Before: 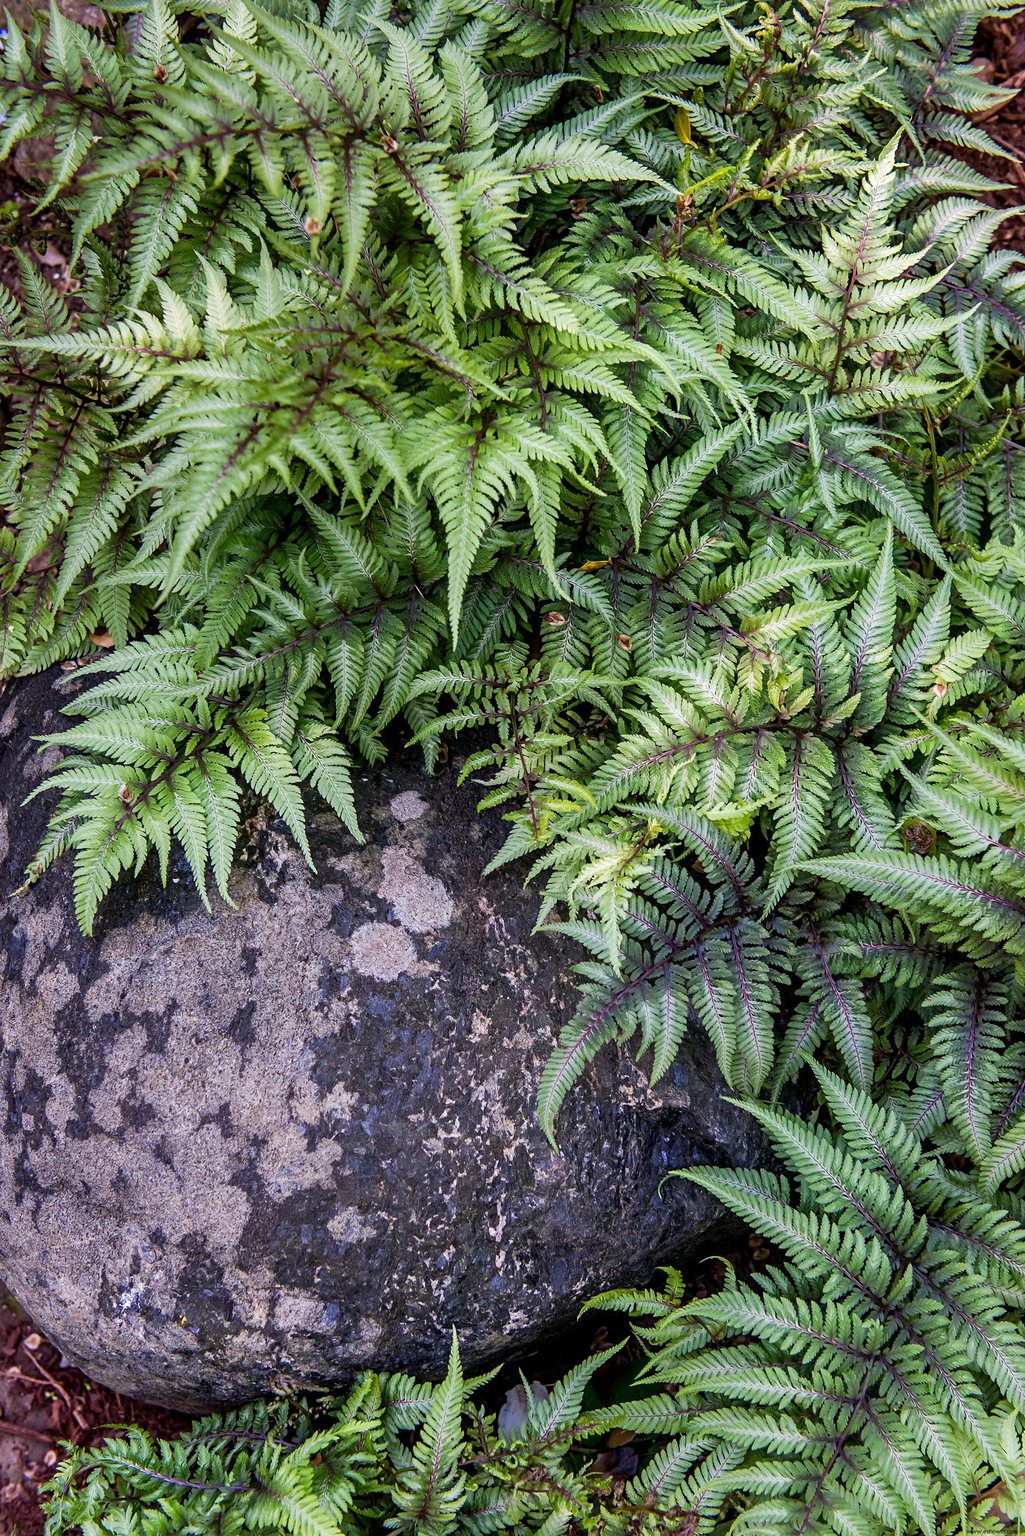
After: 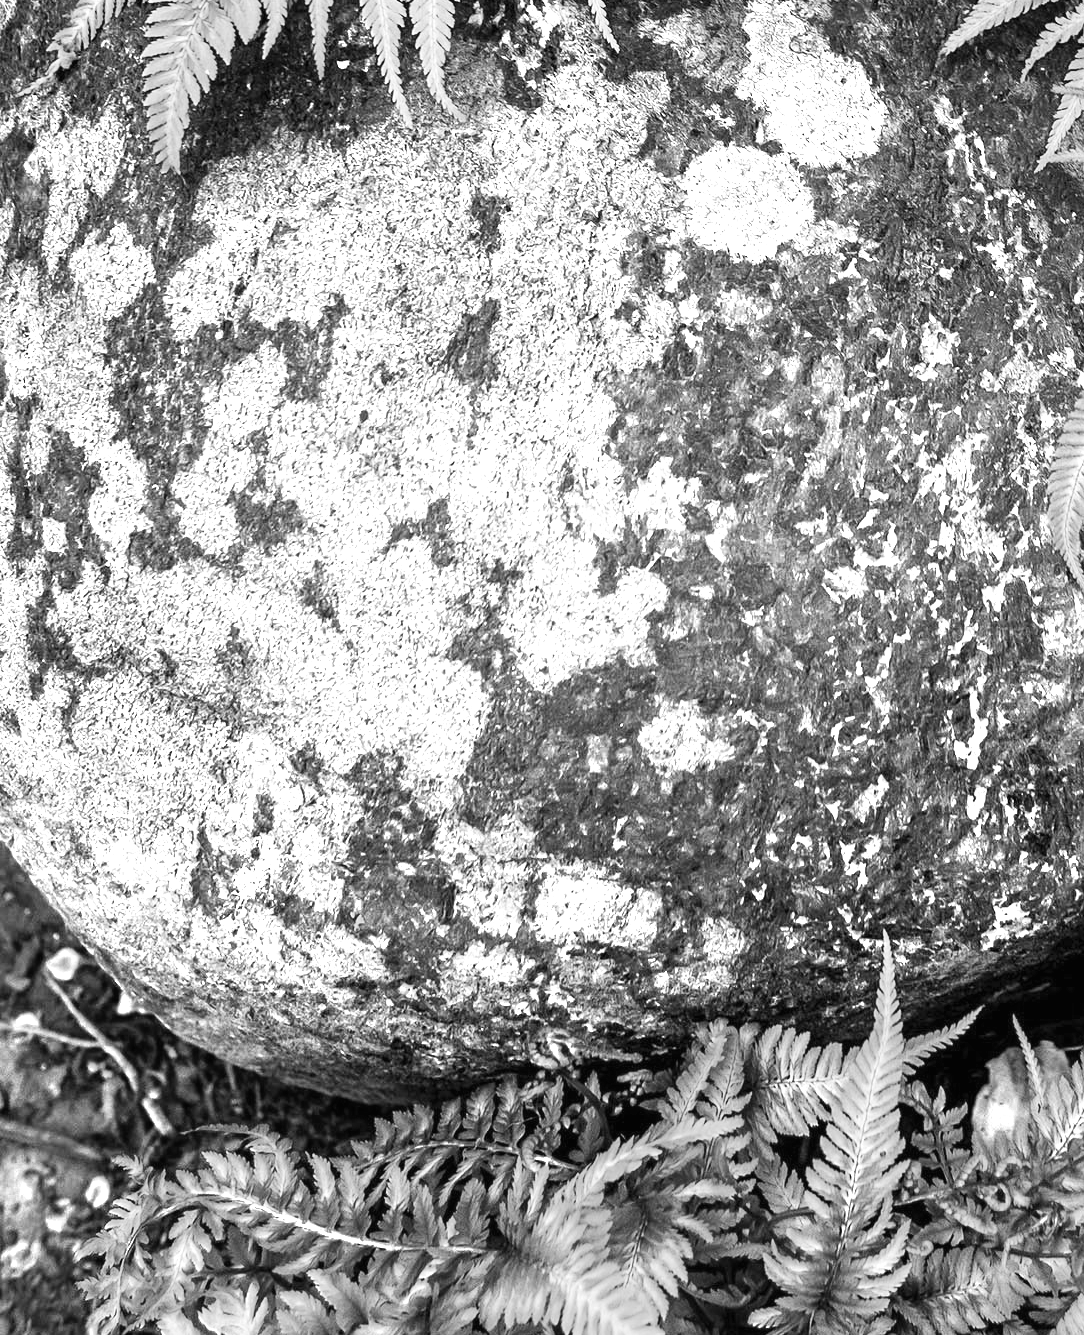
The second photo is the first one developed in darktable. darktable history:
exposure: black level correction 0, exposure 0.499 EV, compensate highlight preservation false
crop and rotate: top 55.204%, right 45.758%, bottom 0.205%
color zones: curves: ch0 [(0, 0.613) (0.01, 0.613) (0.245, 0.448) (0.498, 0.529) (0.642, 0.665) (0.879, 0.777) (0.99, 0.613)]; ch1 [(0, 0) (0.143, 0) (0.286, 0) (0.429, 0) (0.571, 0) (0.714, 0) (0.857, 0)], mix 41.08%
contrast brightness saturation: contrast 0.203, brightness 0.16, saturation 0.229
